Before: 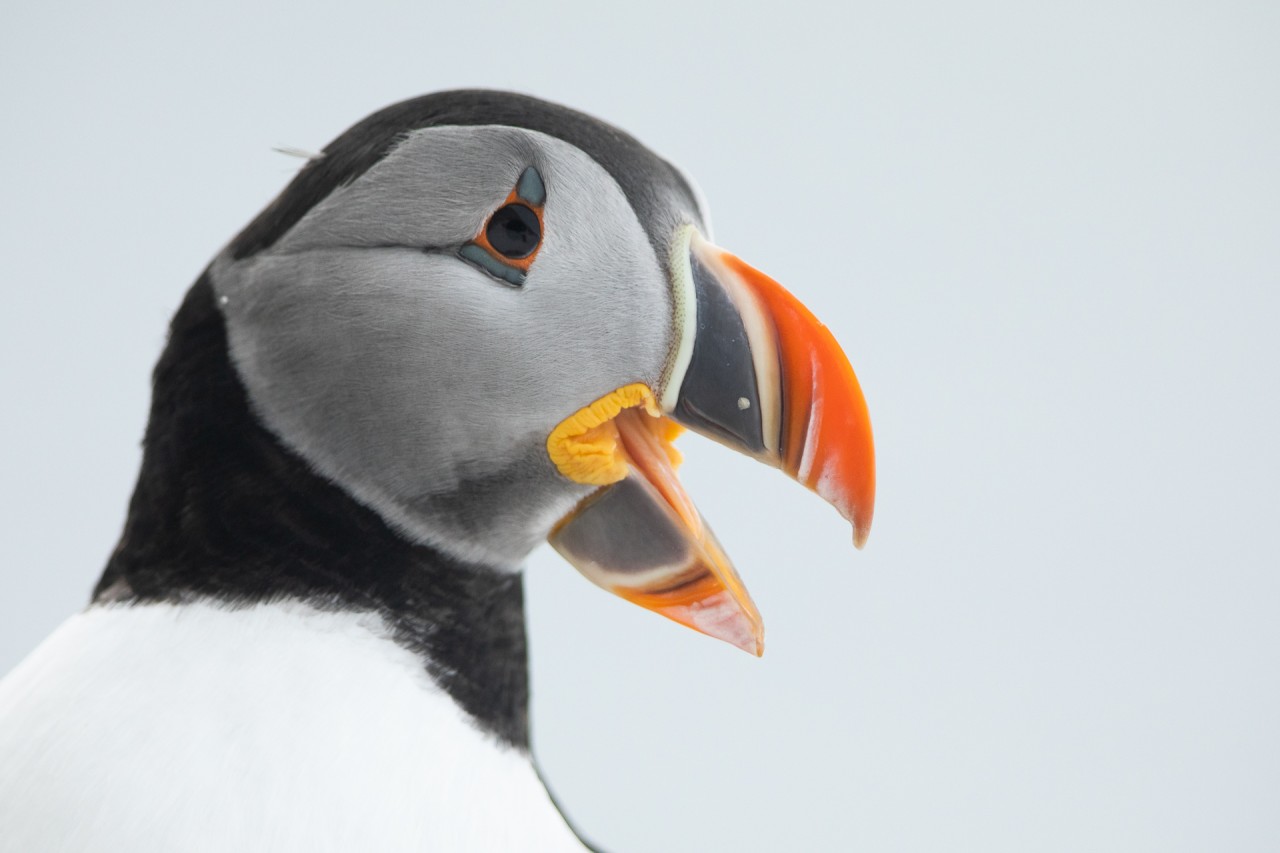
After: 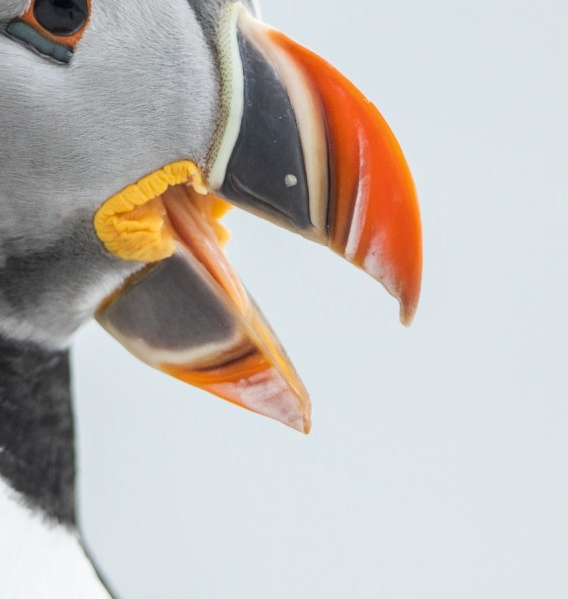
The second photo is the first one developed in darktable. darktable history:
crop: left 35.432%, top 26.233%, right 20.145%, bottom 3.432%
shadows and highlights: shadows 30.86, highlights 0, soften with gaussian
local contrast: on, module defaults
